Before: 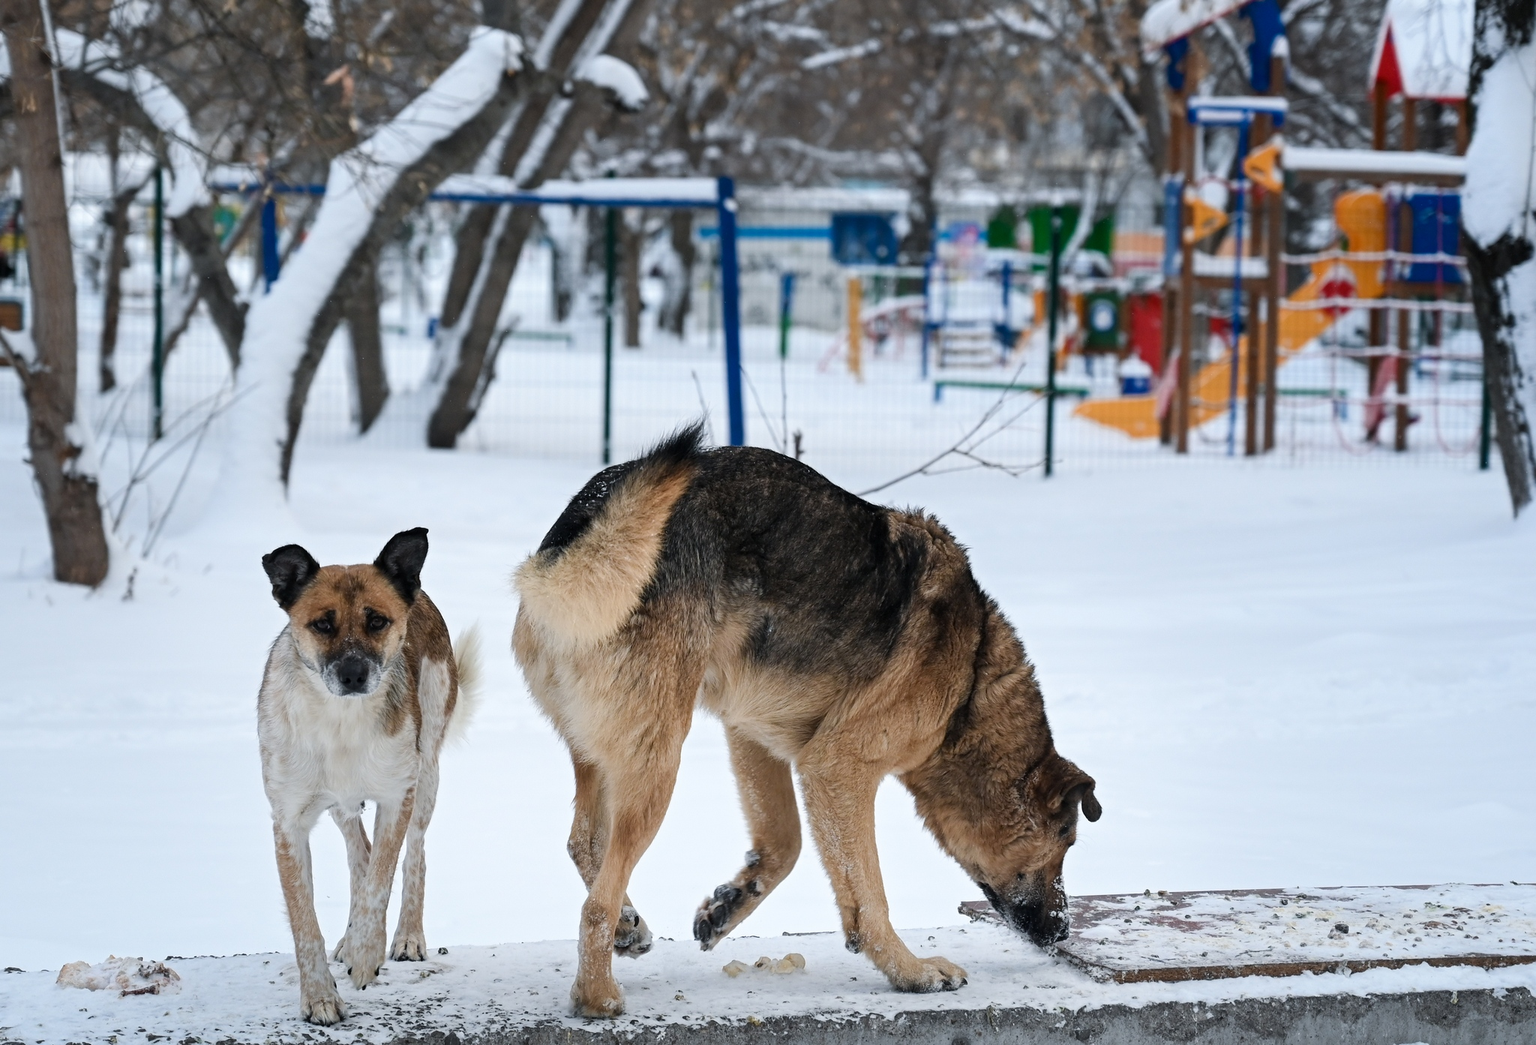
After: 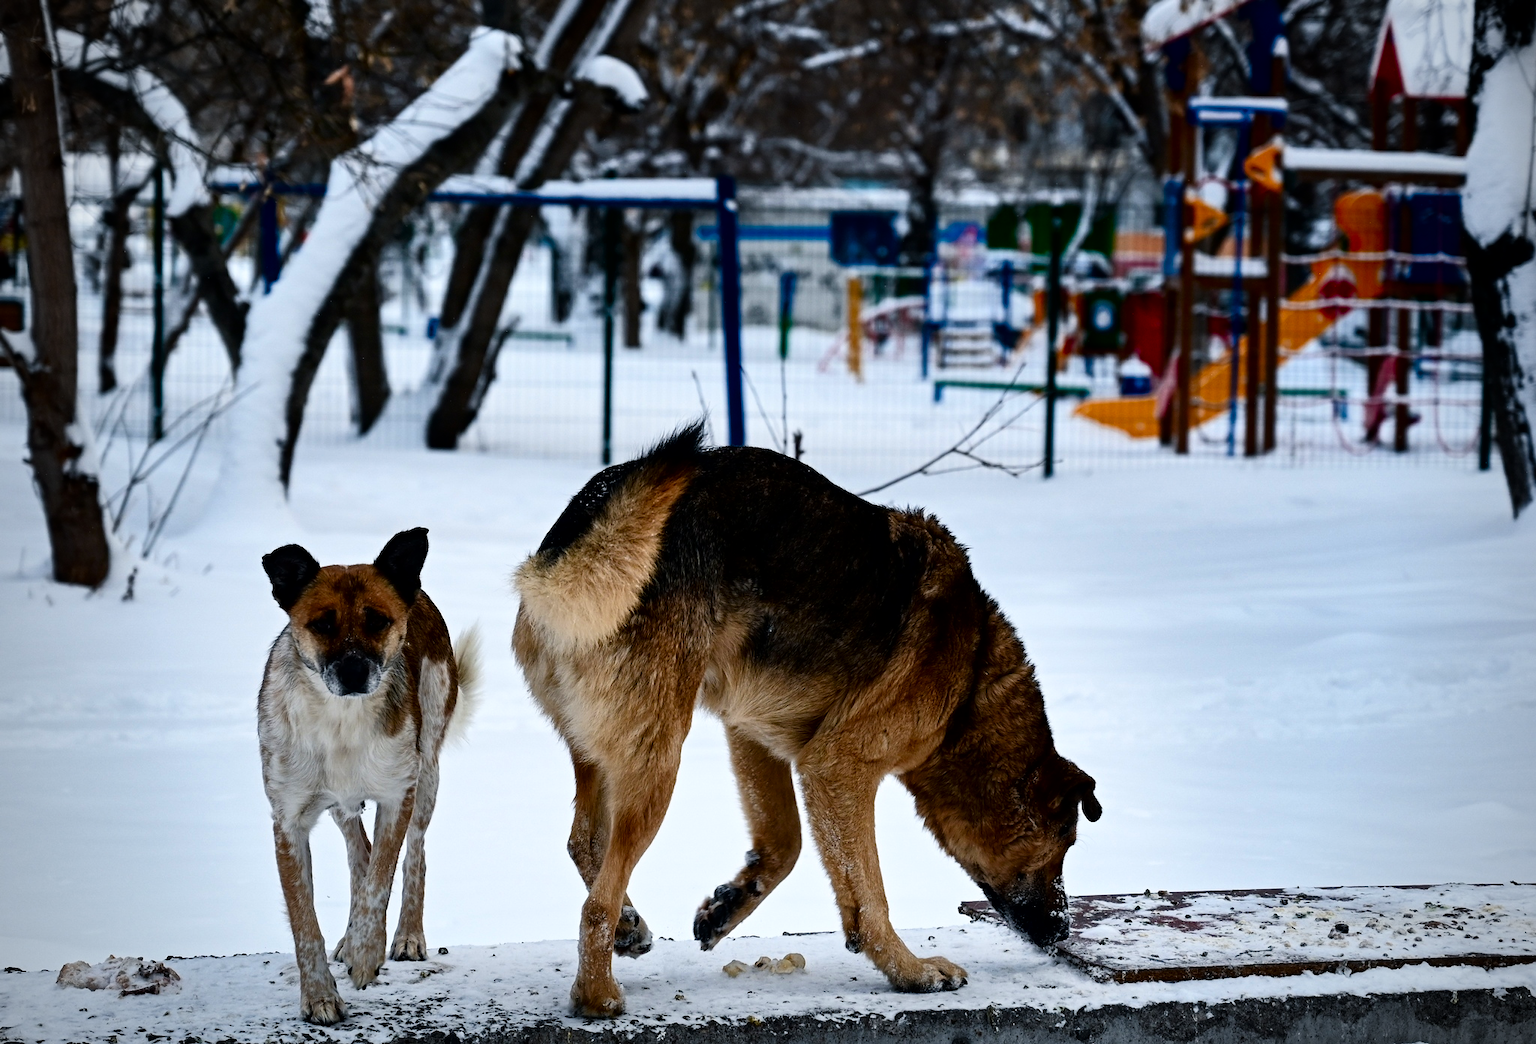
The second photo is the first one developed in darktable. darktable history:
contrast brightness saturation: contrast 0.09, brightness -0.59, saturation 0.17
shadows and highlights: shadows 12, white point adjustment 1.2, soften with gaussian
tone curve: curves: ch0 [(0, 0) (0.004, 0.001) (0.133, 0.16) (0.325, 0.399) (0.475, 0.588) (0.832, 0.903) (1, 1)], color space Lab, linked channels, preserve colors none
local contrast: mode bilateral grid, contrast 10, coarseness 25, detail 110%, midtone range 0.2
vignetting: on, module defaults
